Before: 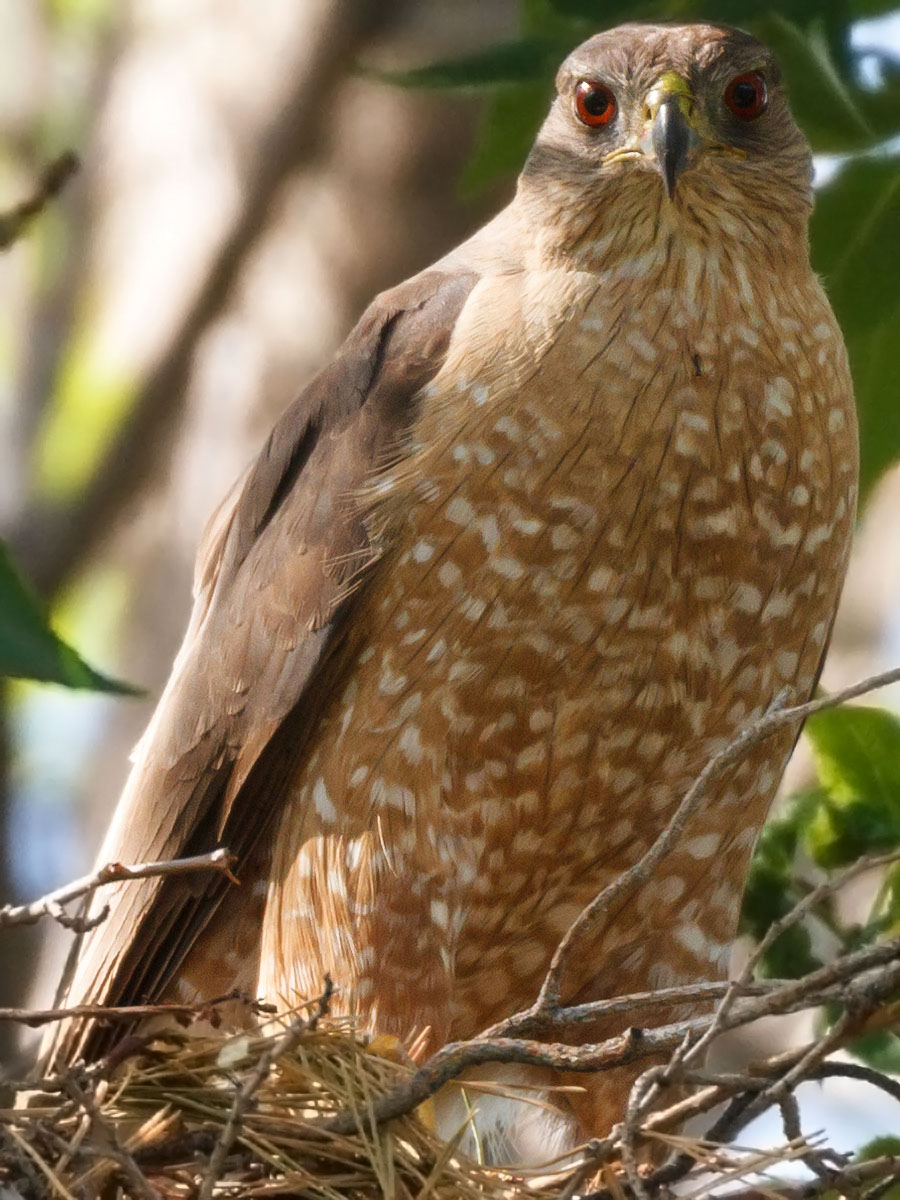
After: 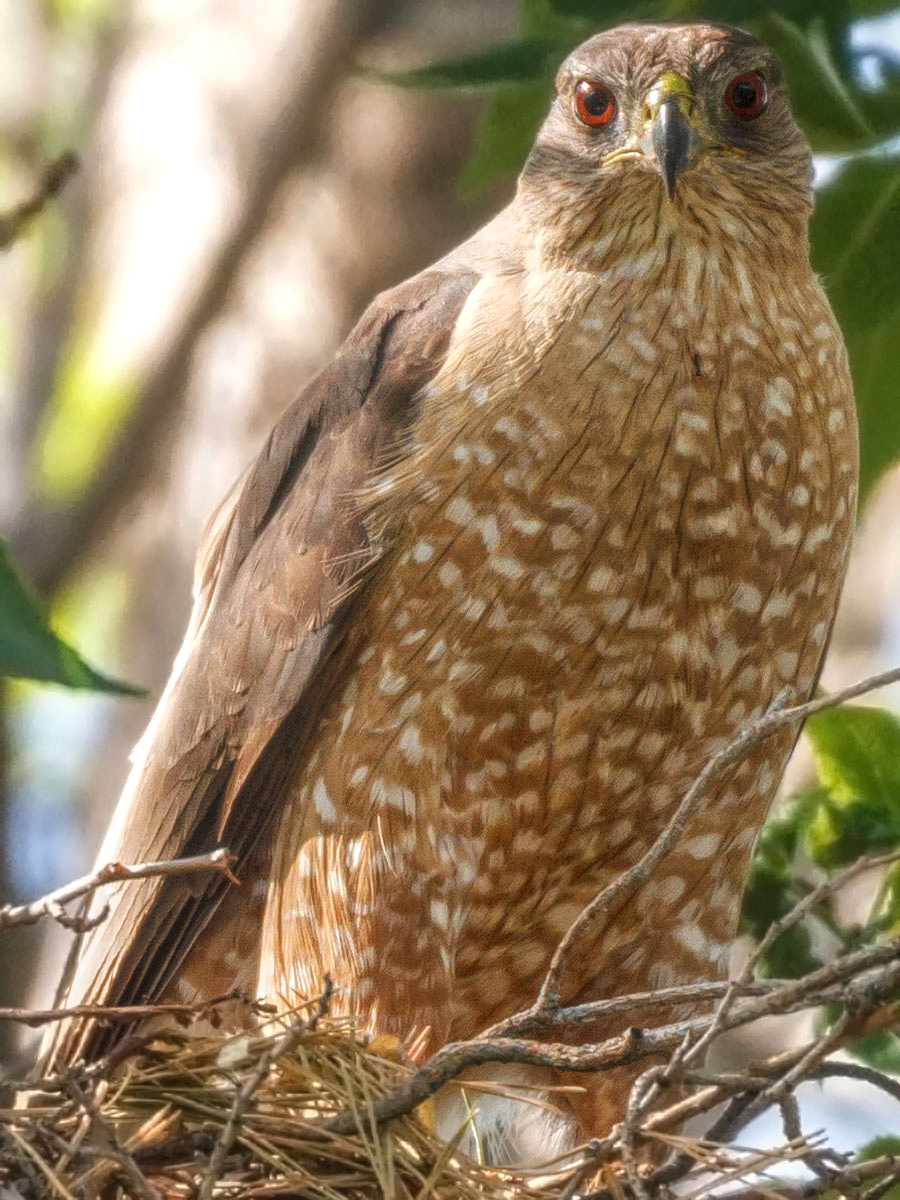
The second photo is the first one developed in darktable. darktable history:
exposure: exposure 0.202 EV, compensate highlight preservation false
local contrast: highlights 66%, shadows 34%, detail 167%, midtone range 0.2
